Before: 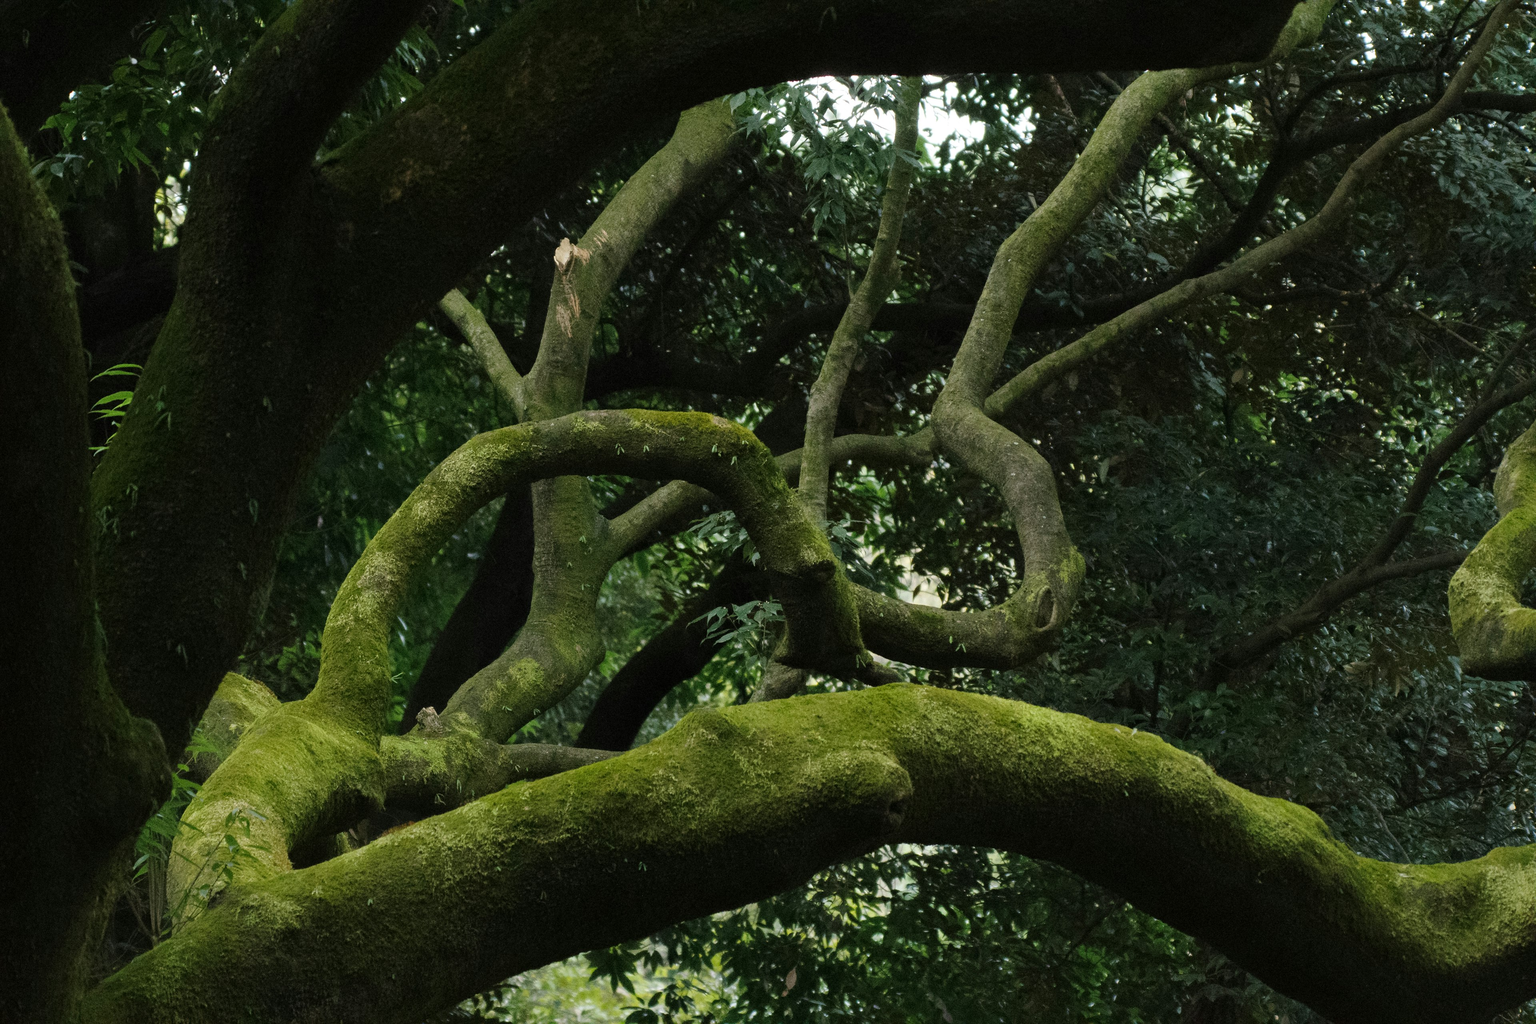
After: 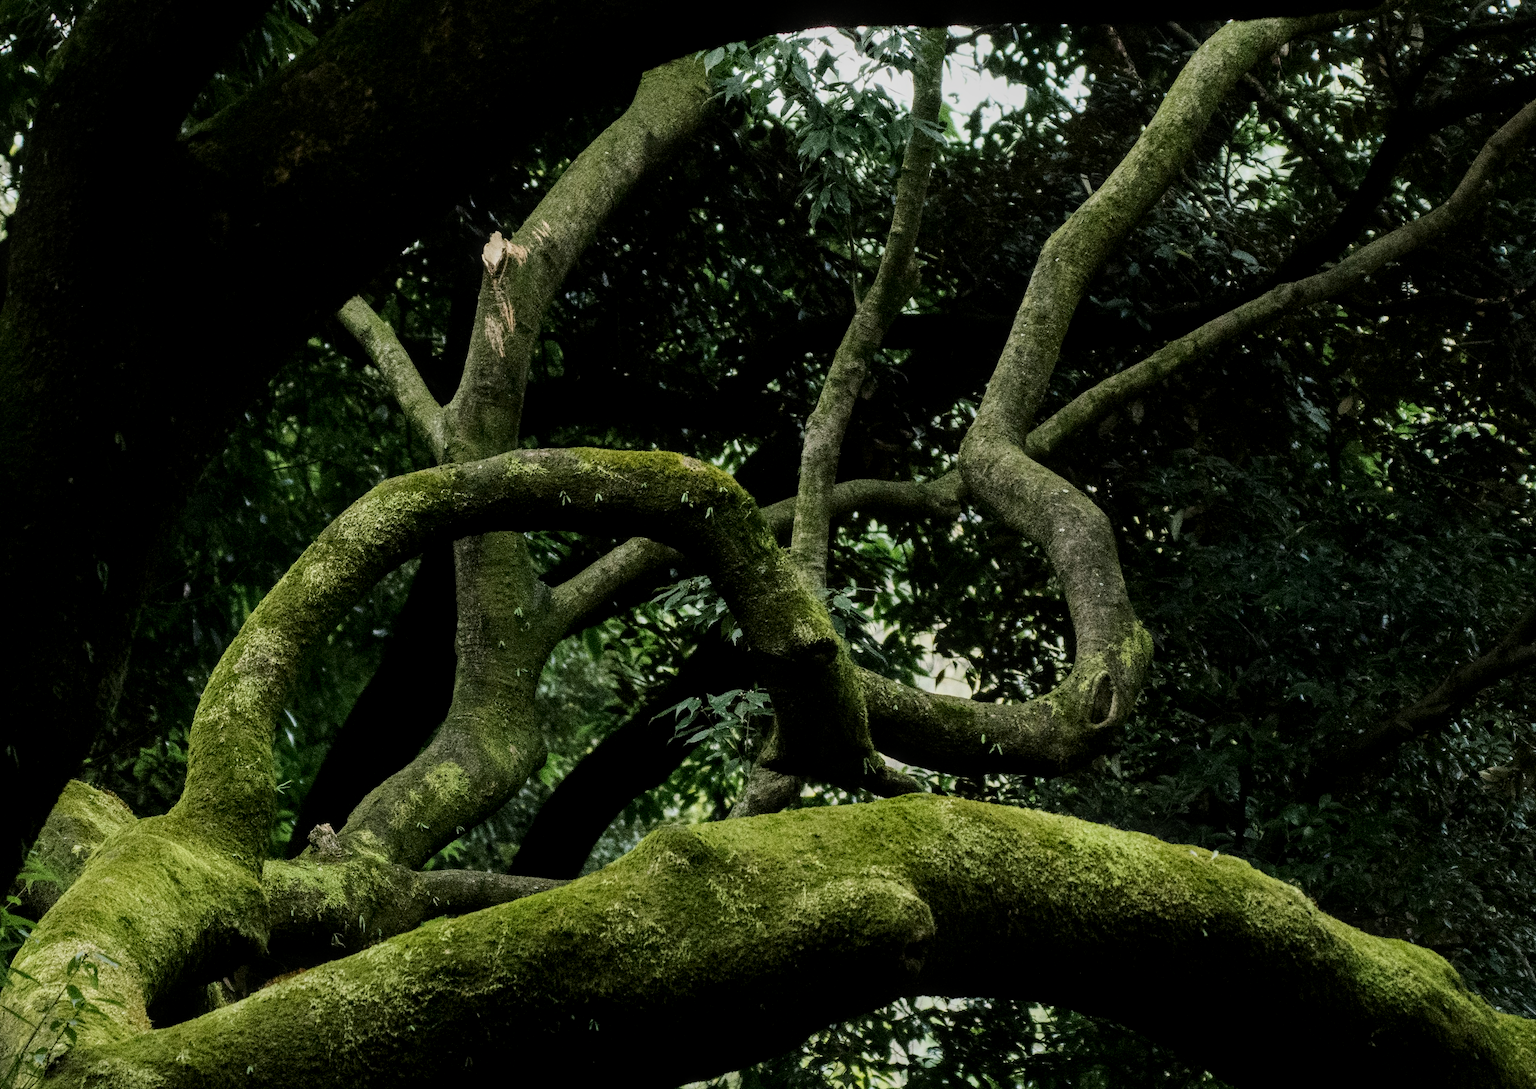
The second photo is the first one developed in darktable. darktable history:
contrast brightness saturation: contrast 0.22
crop: left 11.225%, top 5.381%, right 9.565%, bottom 10.314%
filmic rgb: black relative exposure -7.65 EV, white relative exposure 4.56 EV, hardness 3.61
local contrast: detail 130%
